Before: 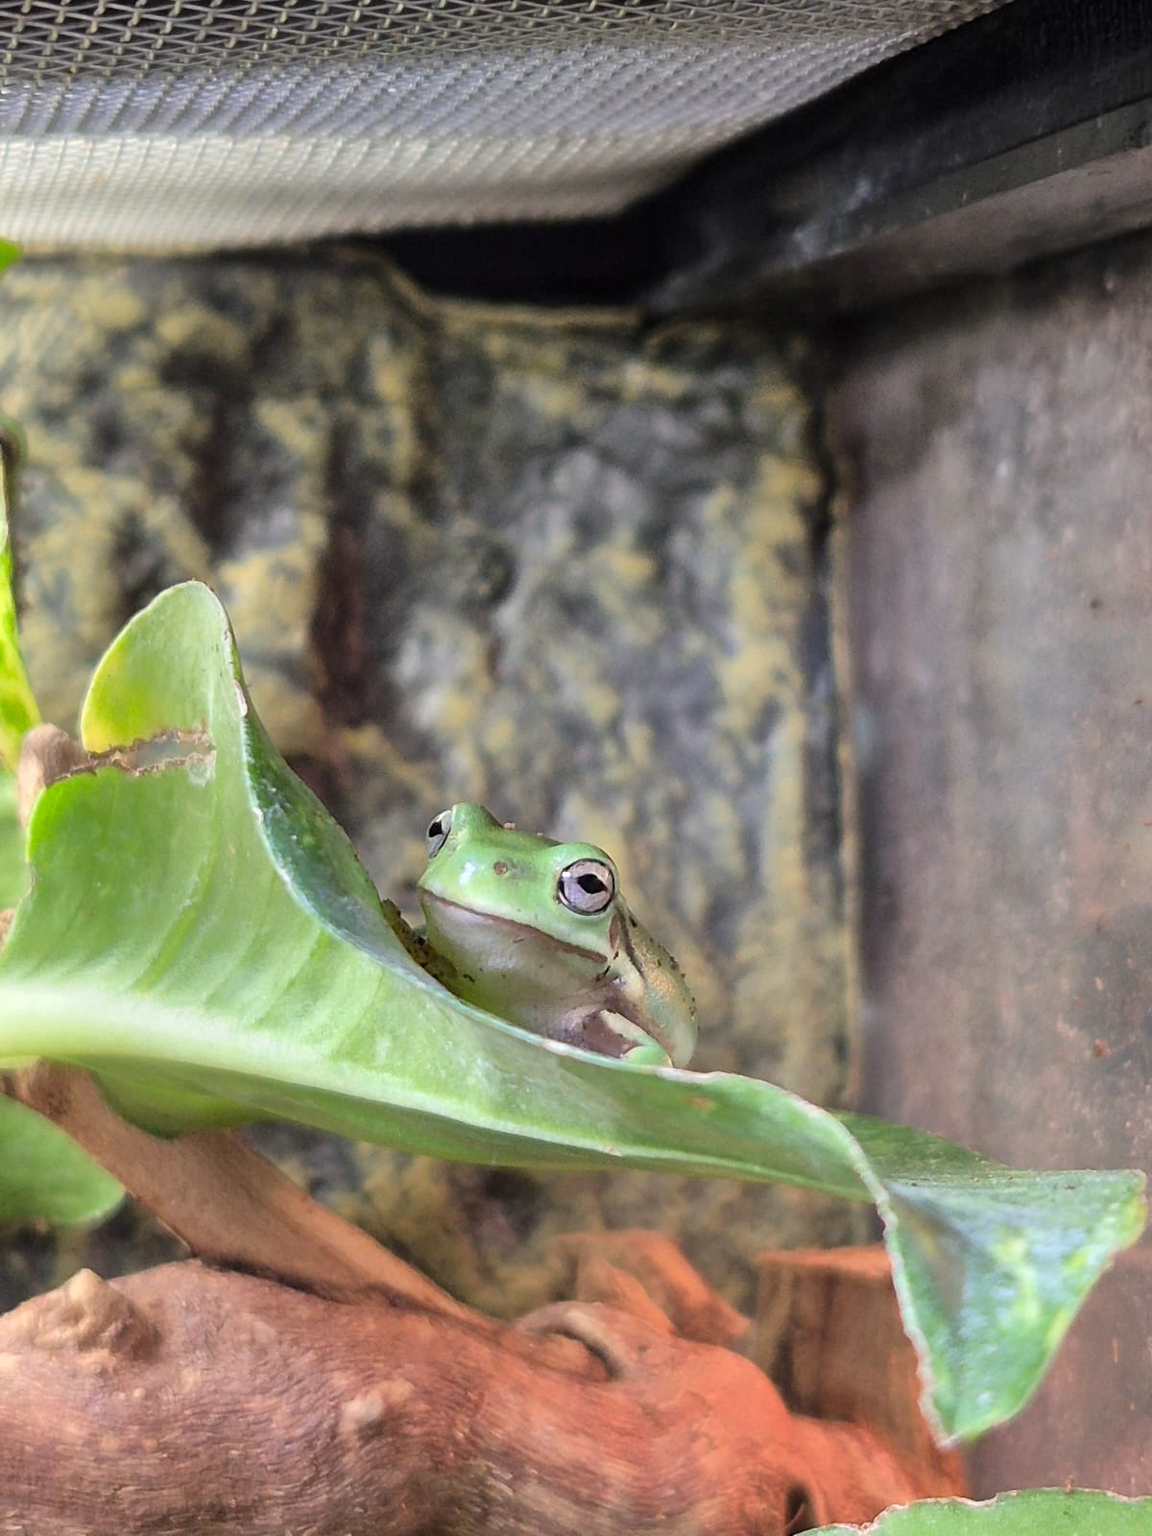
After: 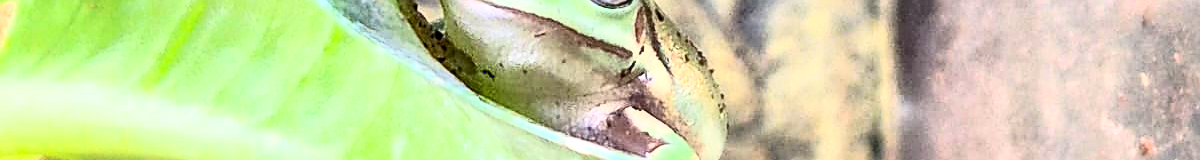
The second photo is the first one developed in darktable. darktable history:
exposure: exposure 0.515 EV, compensate highlight preservation false
filmic rgb: black relative exposure -7.65 EV, white relative exposure 4.56 EV, hardness 3.61, color science v6 (2022)
sharpen: on, module defaults
crop and rotate: top 59.084%, bottom 30.916%
contrast equalizer: octaves 7, y [[0.6 ×6], [0.55 ×6], [0 ×6], [0 ×6], [0 ×6]], mix 0.29
local contrast: highlights 61%, detail 143%, midtone range 0.428
contrast brightness saturation: contrast 0.62, brightness 0.34, saturation 0.14
shadows and highlights: on, module defaults
